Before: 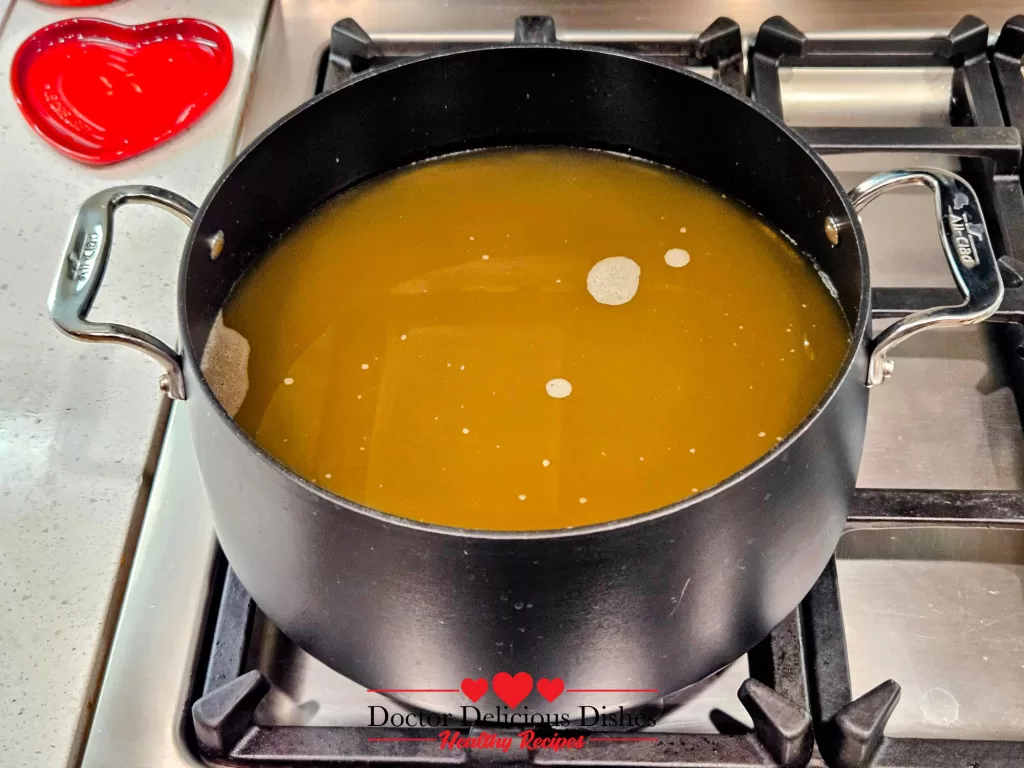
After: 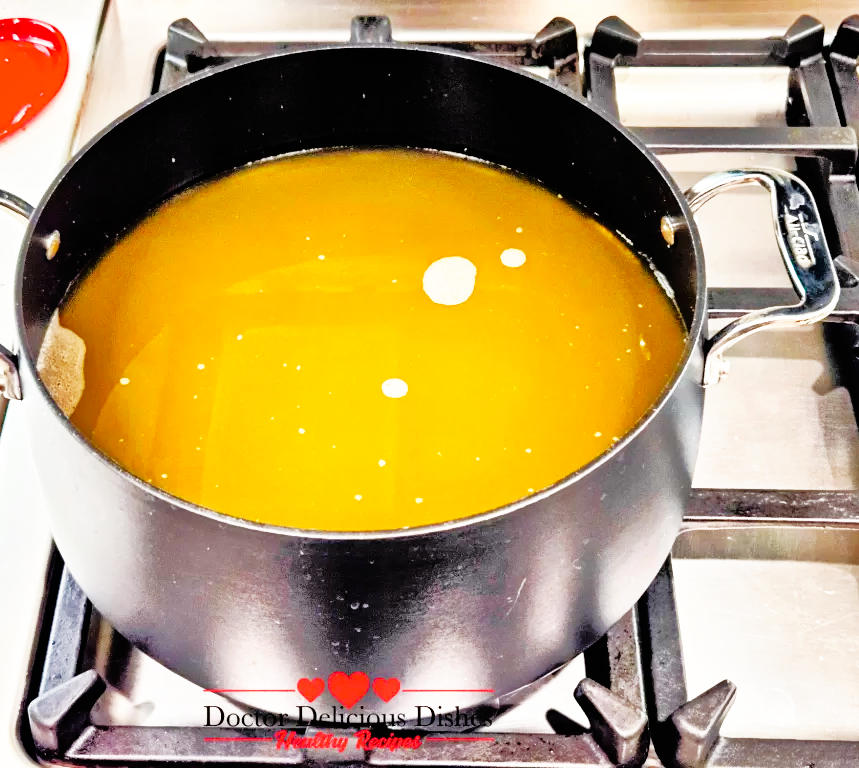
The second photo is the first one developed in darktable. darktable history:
base curve: curves: ch0 [(0, 0) (0.007, 0.004) (0.027, 0.03) (0.046, 0.07) (0.207, 0.54) (0.442, 0.872) (0.673, 0.972) (1, 1)], preserve colors none
crop: left 16.061%
tone equalizer: -8 EV -0.522 EV, -7 EV -0.336 EV, -6 EV -0.052 EV, -5 EV 0.403 EV, -4 EV 0.964 EV, -3 EV 0.796 EV, -2 EV -0.011 EV, -1 EV 0.131 EV, +0 EV -0.007 EV
